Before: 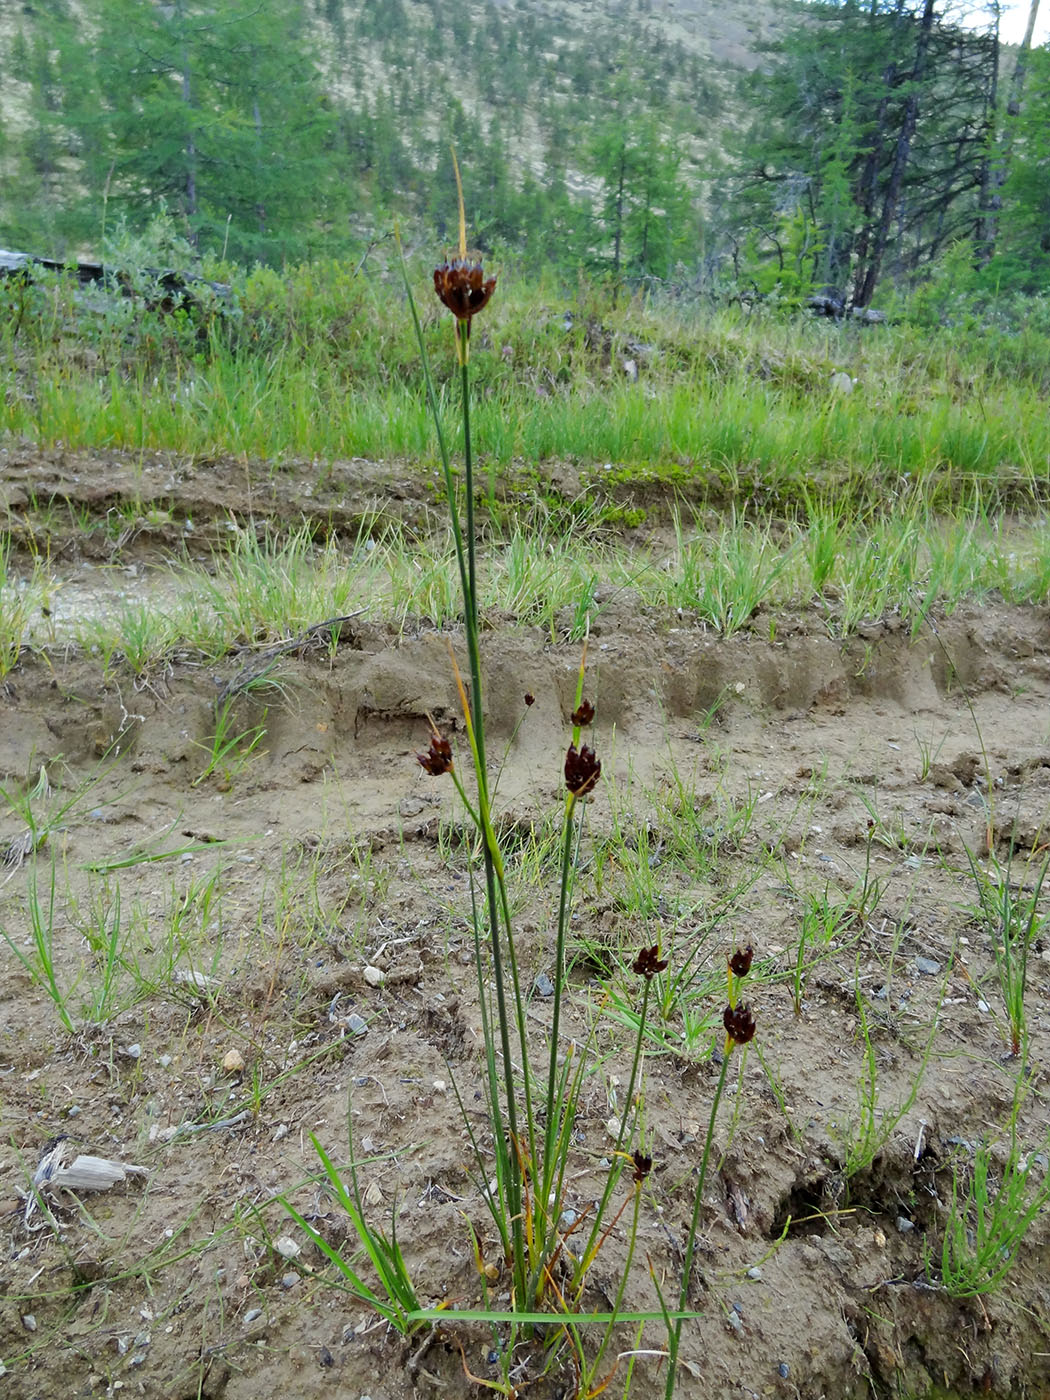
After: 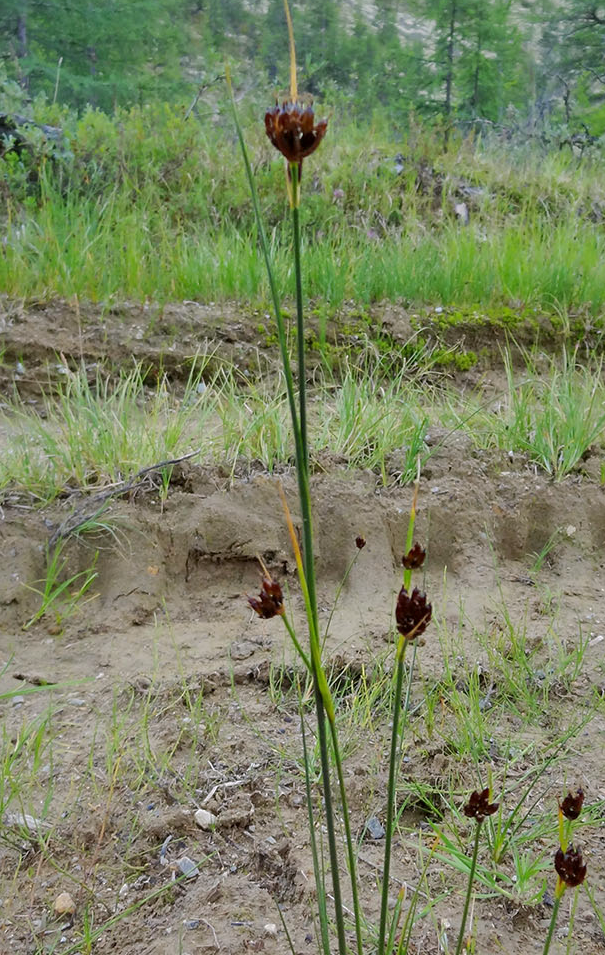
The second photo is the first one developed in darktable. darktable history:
shadows and highlights: shadows 40.33, highlights -59.96
crop: left 16.178%, top 11.244%, right 26.202%, bottom 20.505%
color correction: highlights a* 3.08, highlights b* -1.41, shadows a* -0.057, shadows b* 2.49, saturation 0.976
